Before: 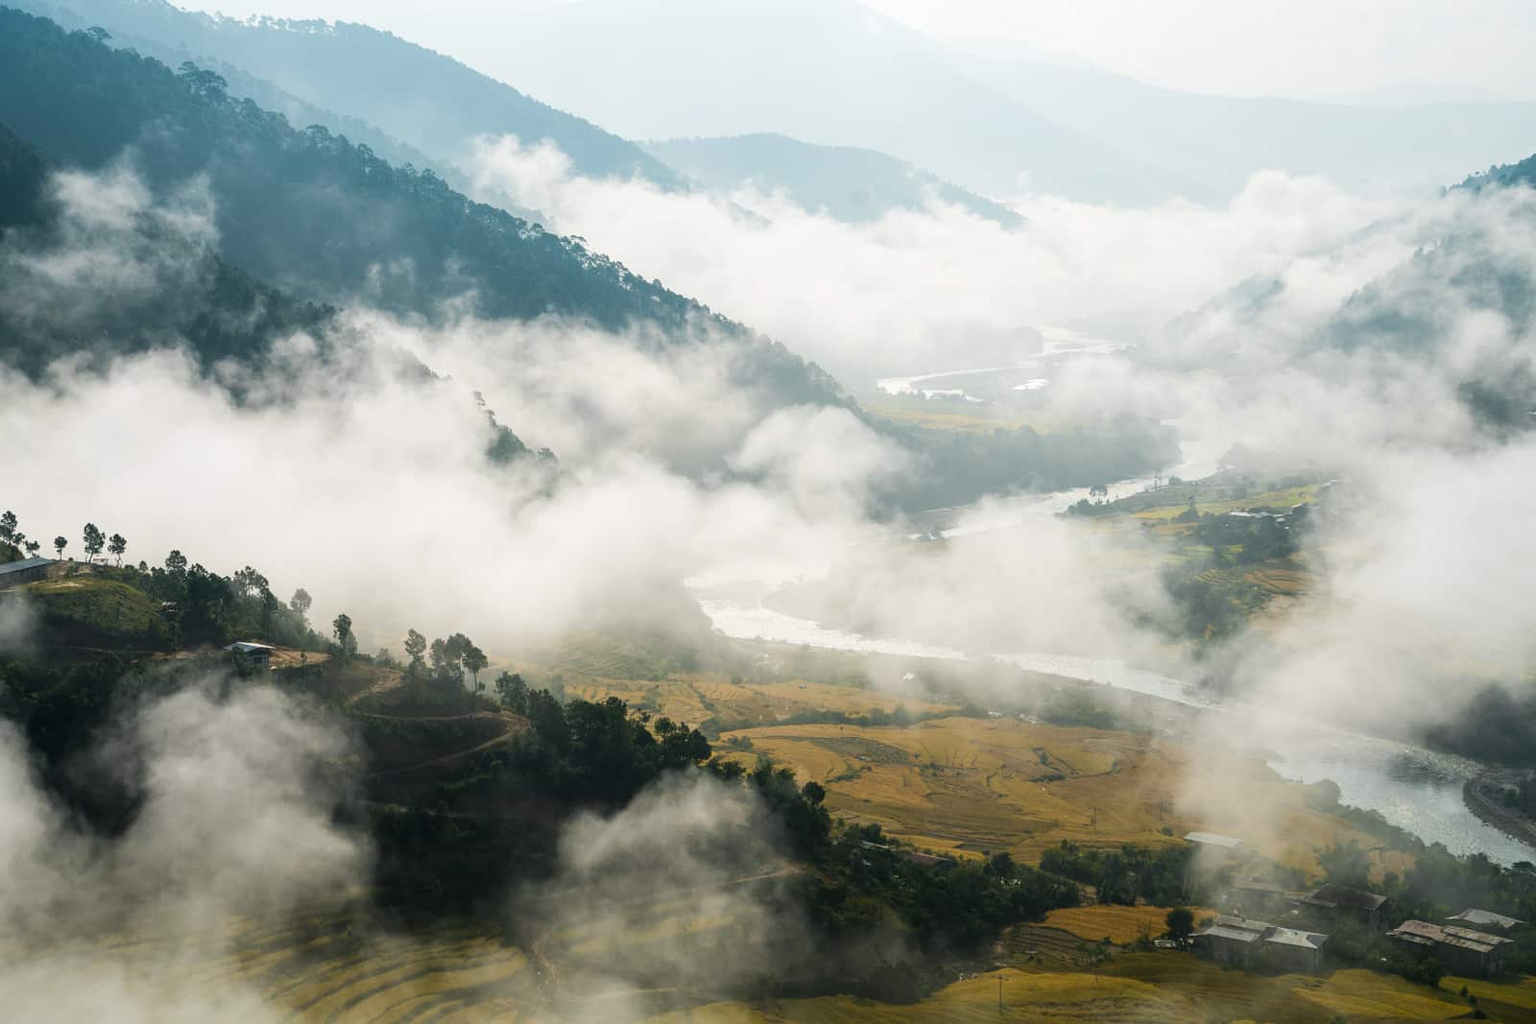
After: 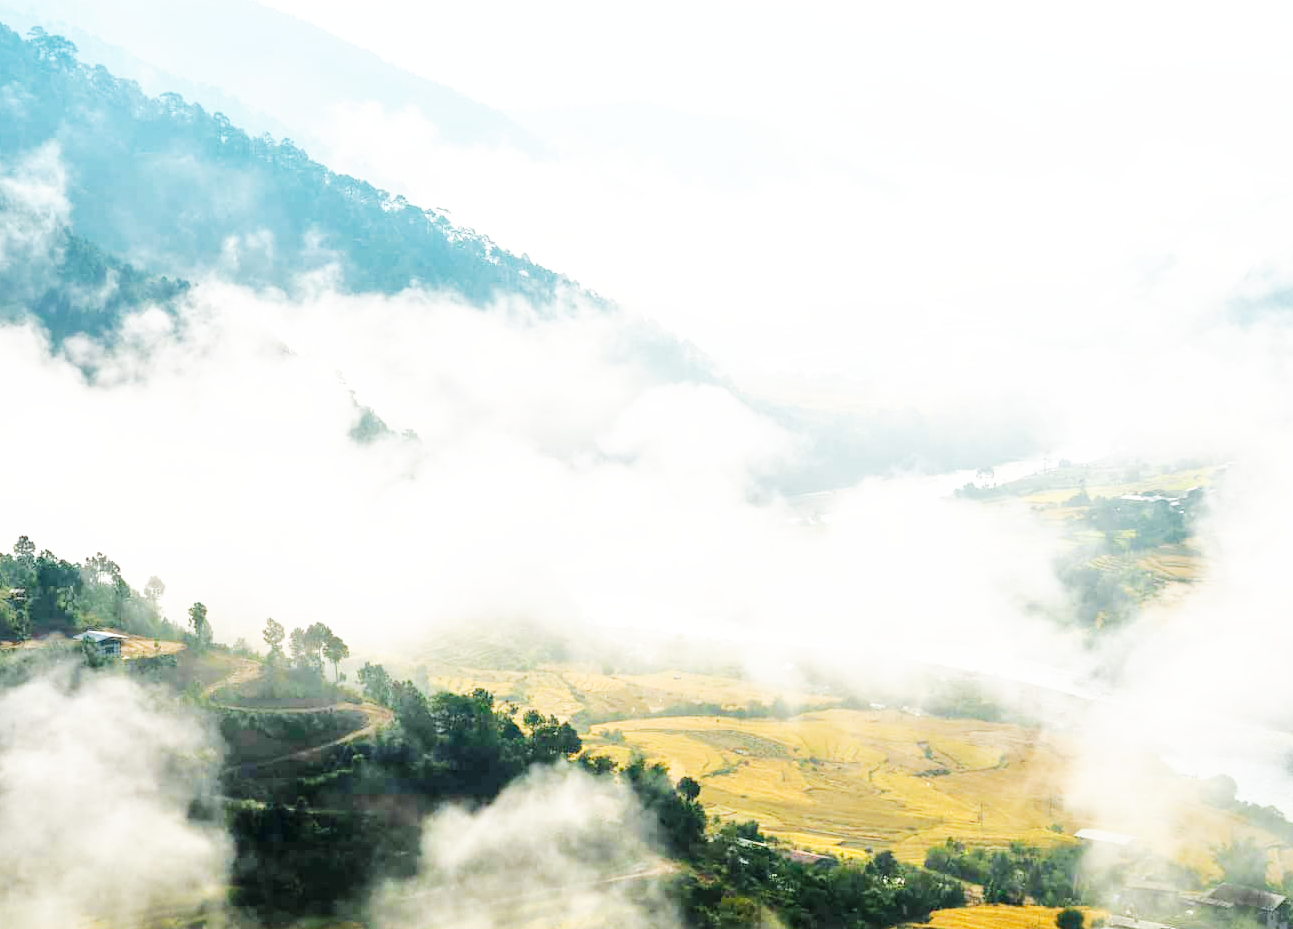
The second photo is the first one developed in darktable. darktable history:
crop: left 9.943%, top 3.566%, right 9.223%, bottom 9.322%
tone equalizer: -7 EV 0.159 EV, -6 EV 0.565 EV, -5 EV 1.15 EV, -4 EV 1.33 EV, -3 EV 1.14 EV, -2 EV 0.6 EV, -1 EV 0.149 EV
tone curve: curves: ch0 [(0, 0) (0.003, 0.003) (0.011, 0.011) (0.025, 0.024) (0.044, 0.042) (0.069, 0.066) (0.1, 0.095) (0.136, 0.129) (0.177, 0.169) (0.224, 0.214) (0.277, 0.264) (0.335, 0.319) (0.399, 0.38) (0.468, 0.446) (0.543, 0.558) (0.623, 0.636) (0.709, 0.719) (0.801, 0.807) (0.898, 0.901) (1, 1)], color space Lab, independent channels, preserve colors none
exposure: exposure 0.198 EV, compensate exposure bias true, compensate highlight preservation false
base curve: curves: ch0 [(0, 0) (0.007, 0.004) (0.027, 0.03) (0.046, 0.07) (0.207, 0.54) (0.442, 0.872) (0.673, 0.972) (1, 1)], preserve colors none
